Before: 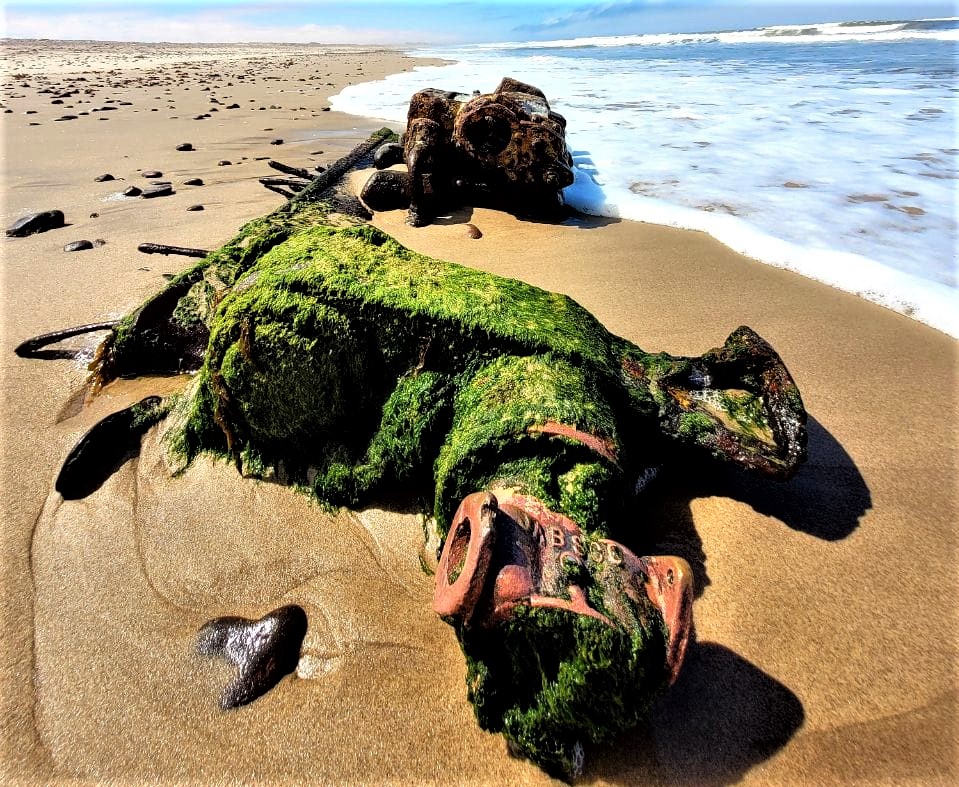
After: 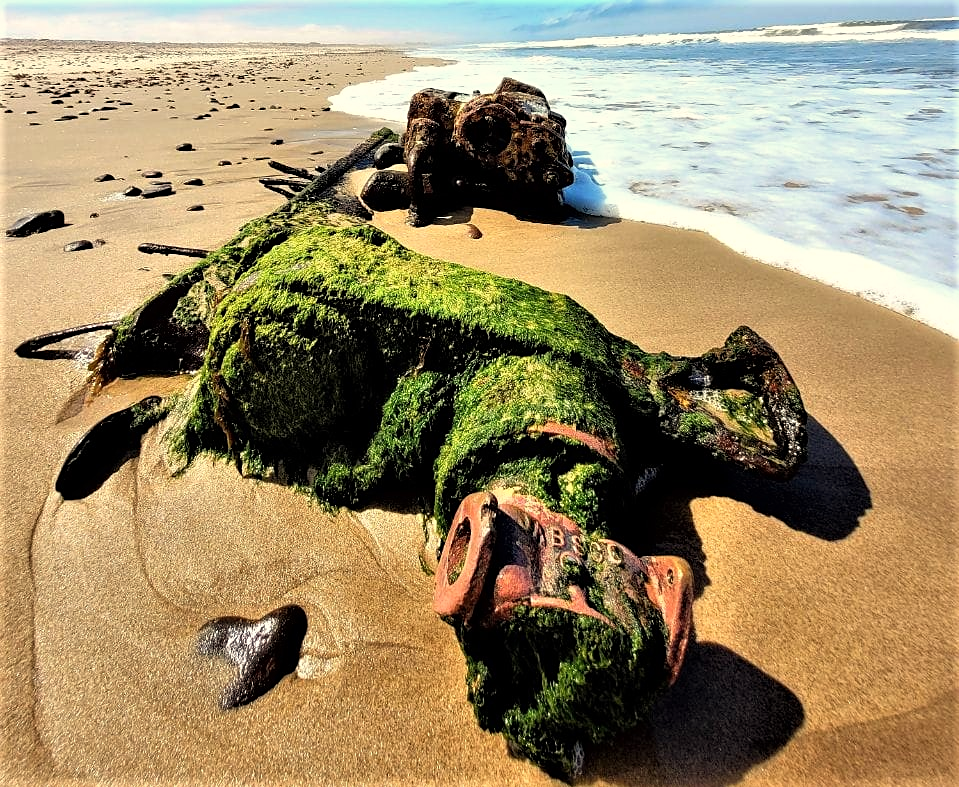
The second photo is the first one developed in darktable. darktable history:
white balance: red 1.029, blue 0.92
sharpen: amount 0.2
